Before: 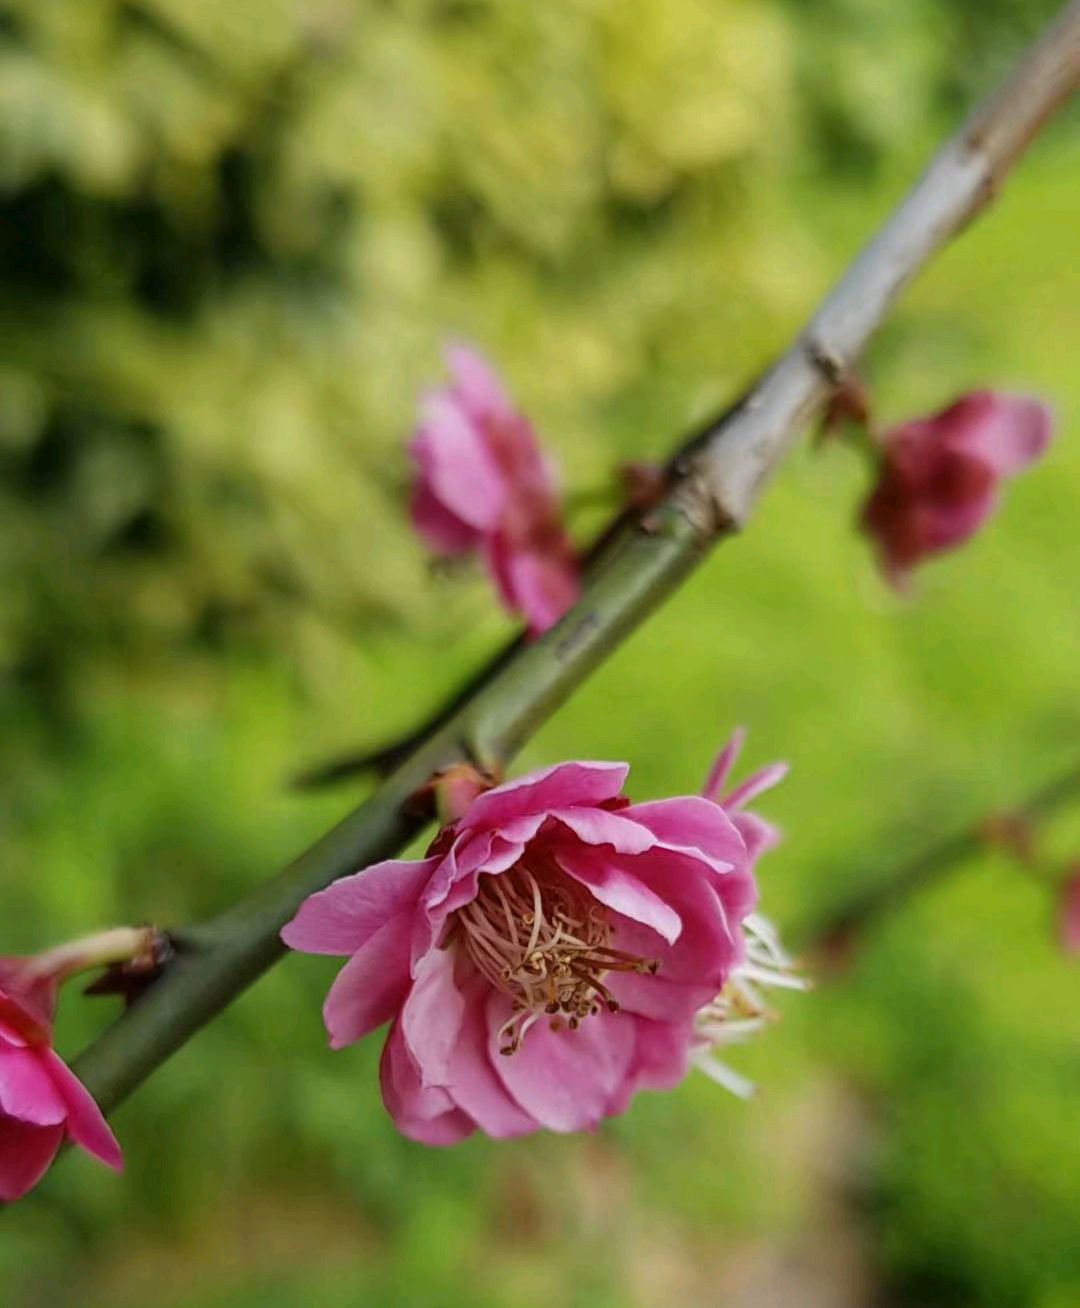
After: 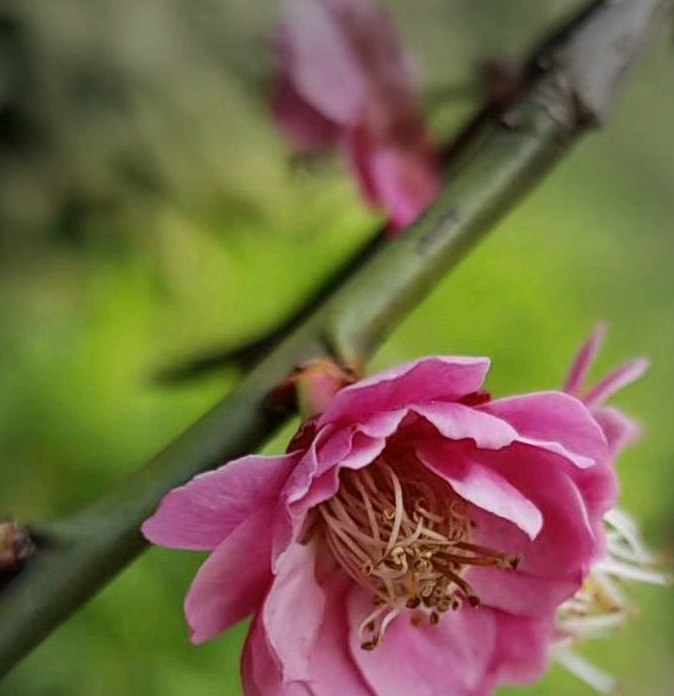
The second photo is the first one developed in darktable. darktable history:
vignetting: center (-0.026, 0.402), unbound false
crop: left 12.961%, top 31.009%, right 24.571%, bottom 15.779%
